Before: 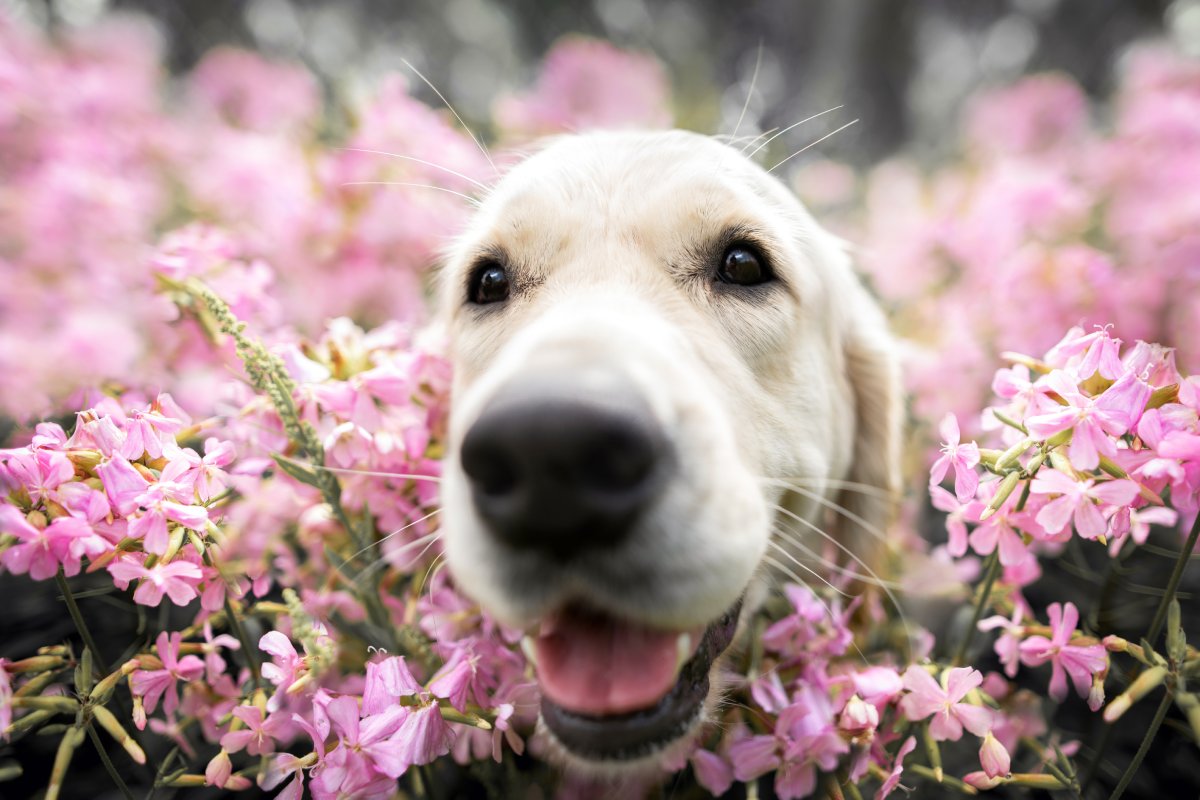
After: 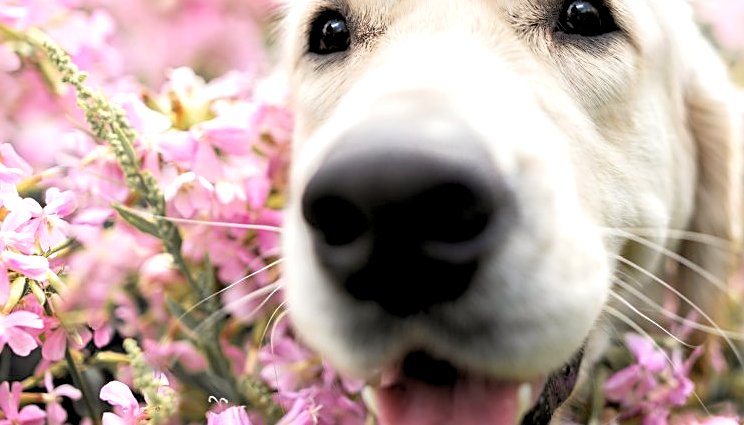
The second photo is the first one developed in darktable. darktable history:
sharpen: on, module defaults
crop: left 13.312%, top 31.28%, right 24.627%, bottom 15.582%
rgb levels: levels [[0.01, 0.419, 0.839], [0, 0.5, 1], [0, 0.5, 1]]
